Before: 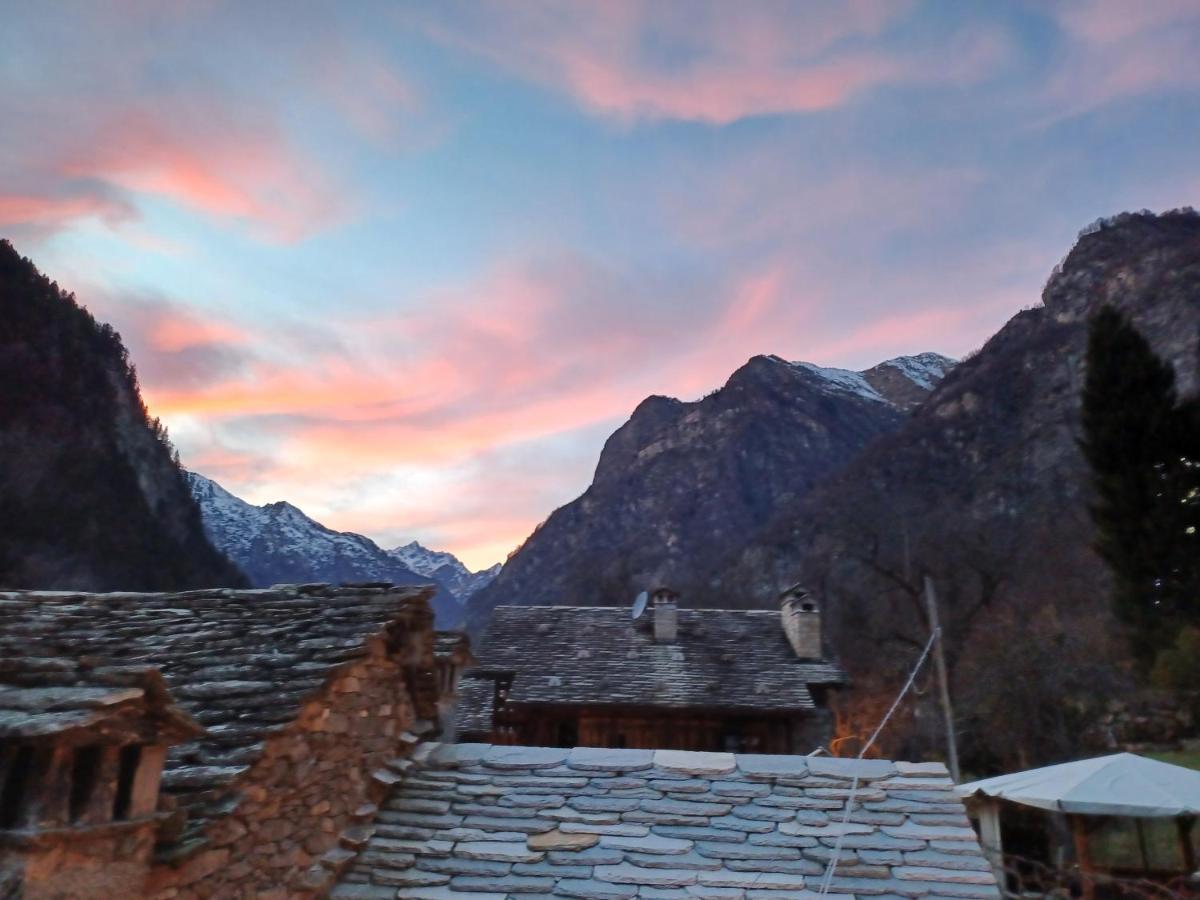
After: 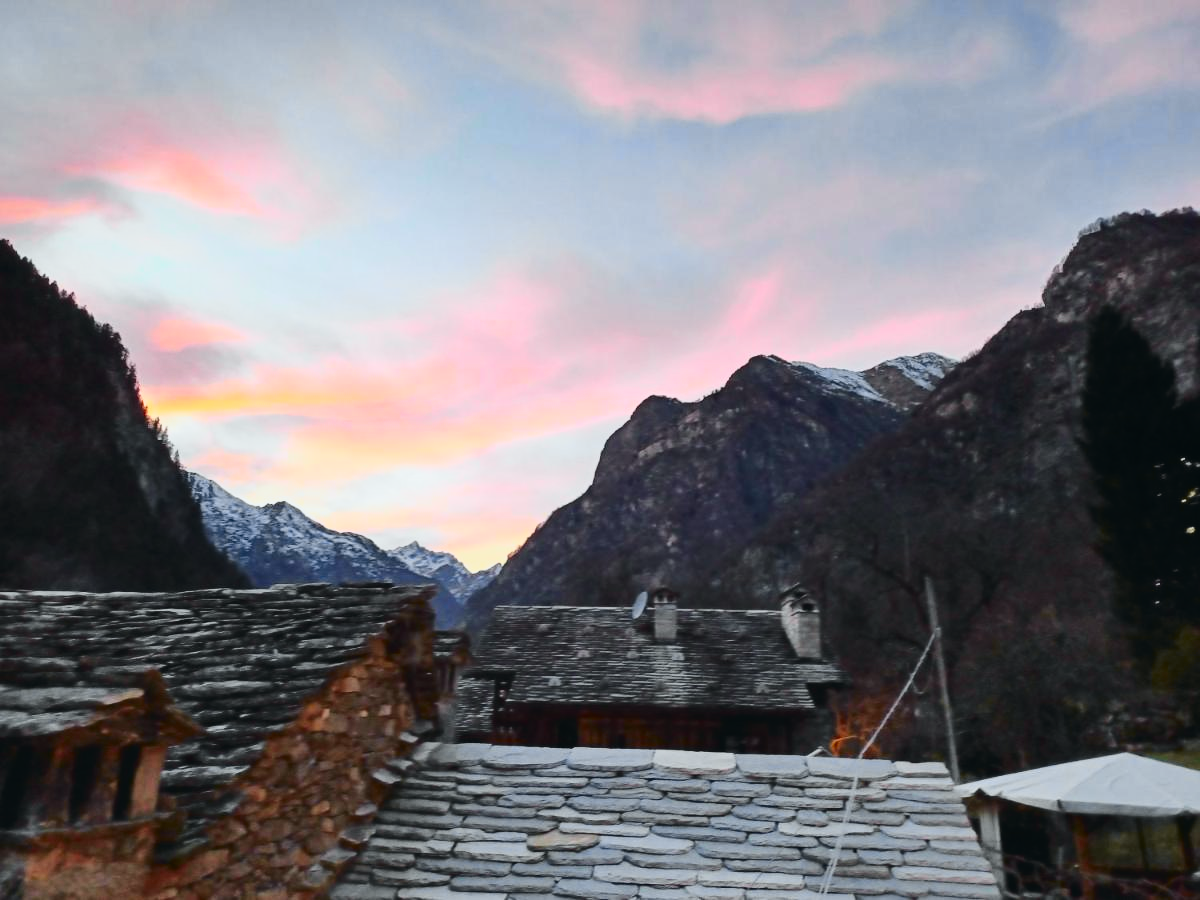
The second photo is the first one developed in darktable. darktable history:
tone curve: curves: ch0 [(0, 0.026) (0.058, 0.049) (0.246, 0.214) (0.437, 0.498) (0.55, 0.644) (0.657, 0.767) (0.822, 0.9) (1, 0.961)]; ch1 [(0, 0) (0.346, 0.307) (0.408, 0.369) (0.453, 0.457) (0.476, 0.489) (0.502, 0.493) (0.521, 0.515) (0.537, 0.531) (0.612, 0.641) (0.676, 0.728) (1, 1)]; ch2 [(0, 0) (0.346, 0.34) (0.434, 0.46) (0.485, 0.494) (0.5, 0.494) (0.511, 0.504) (0.537, 0.551) (0.579, 0.599) (0.625, 0.686) (1, 1)], color space Lab, independent channels, preserve colors none
